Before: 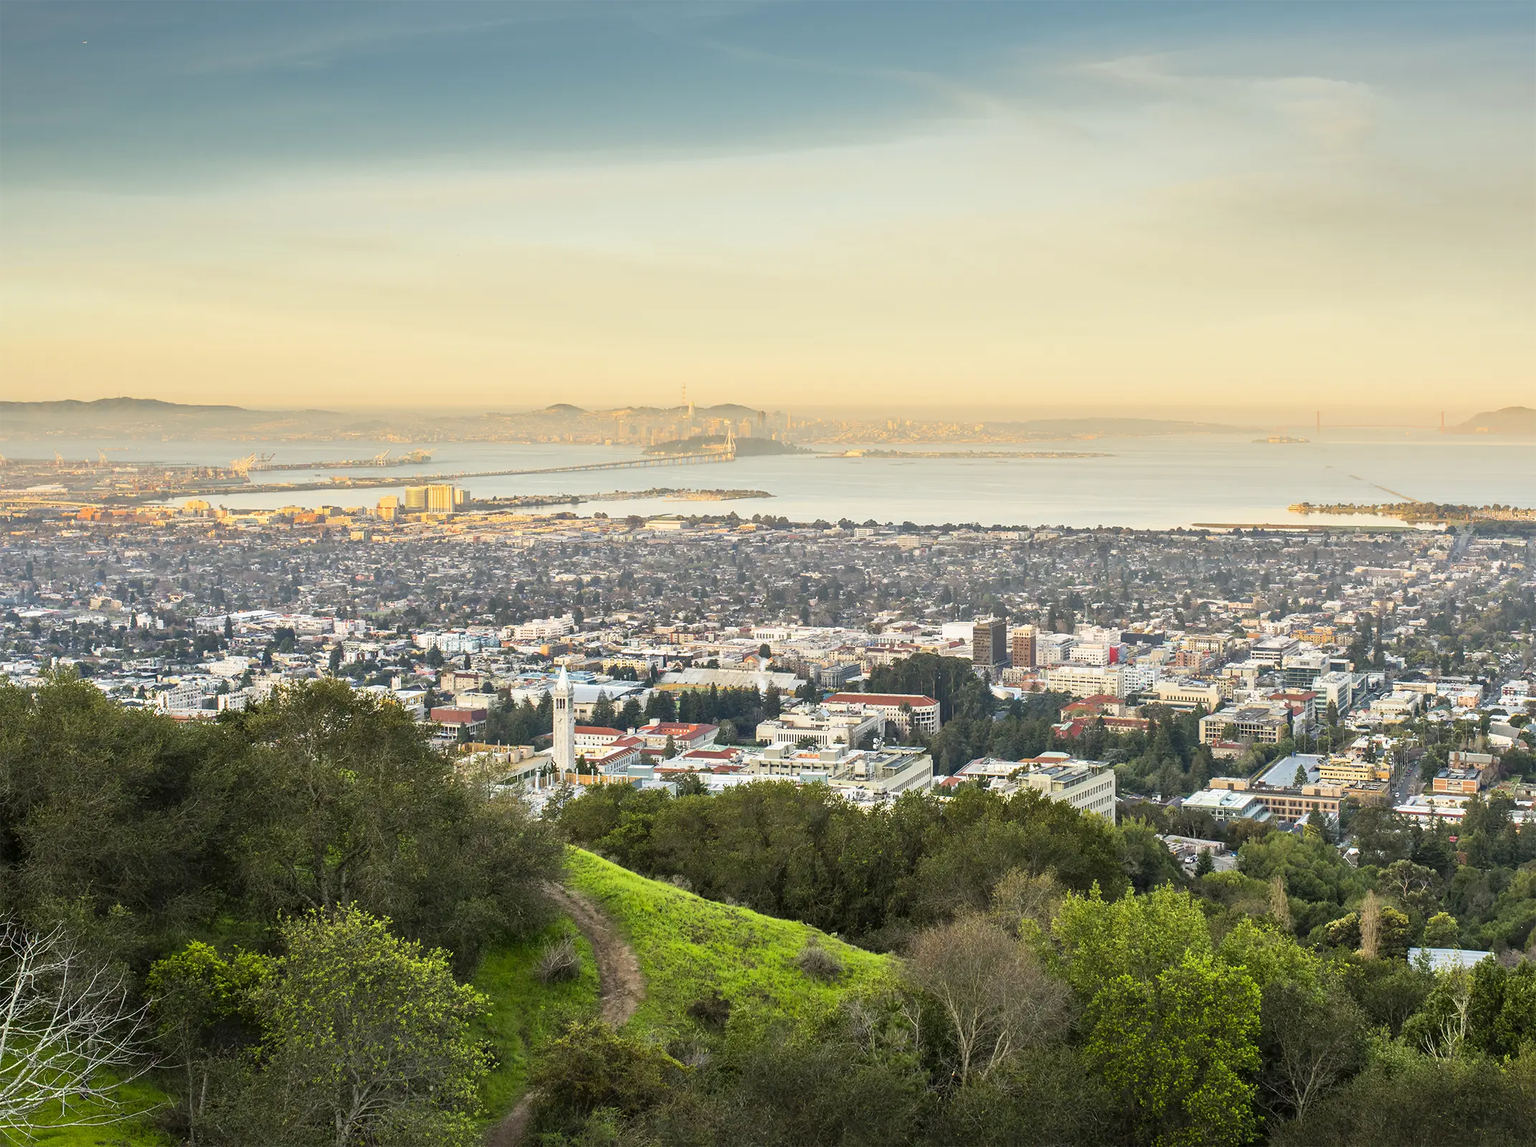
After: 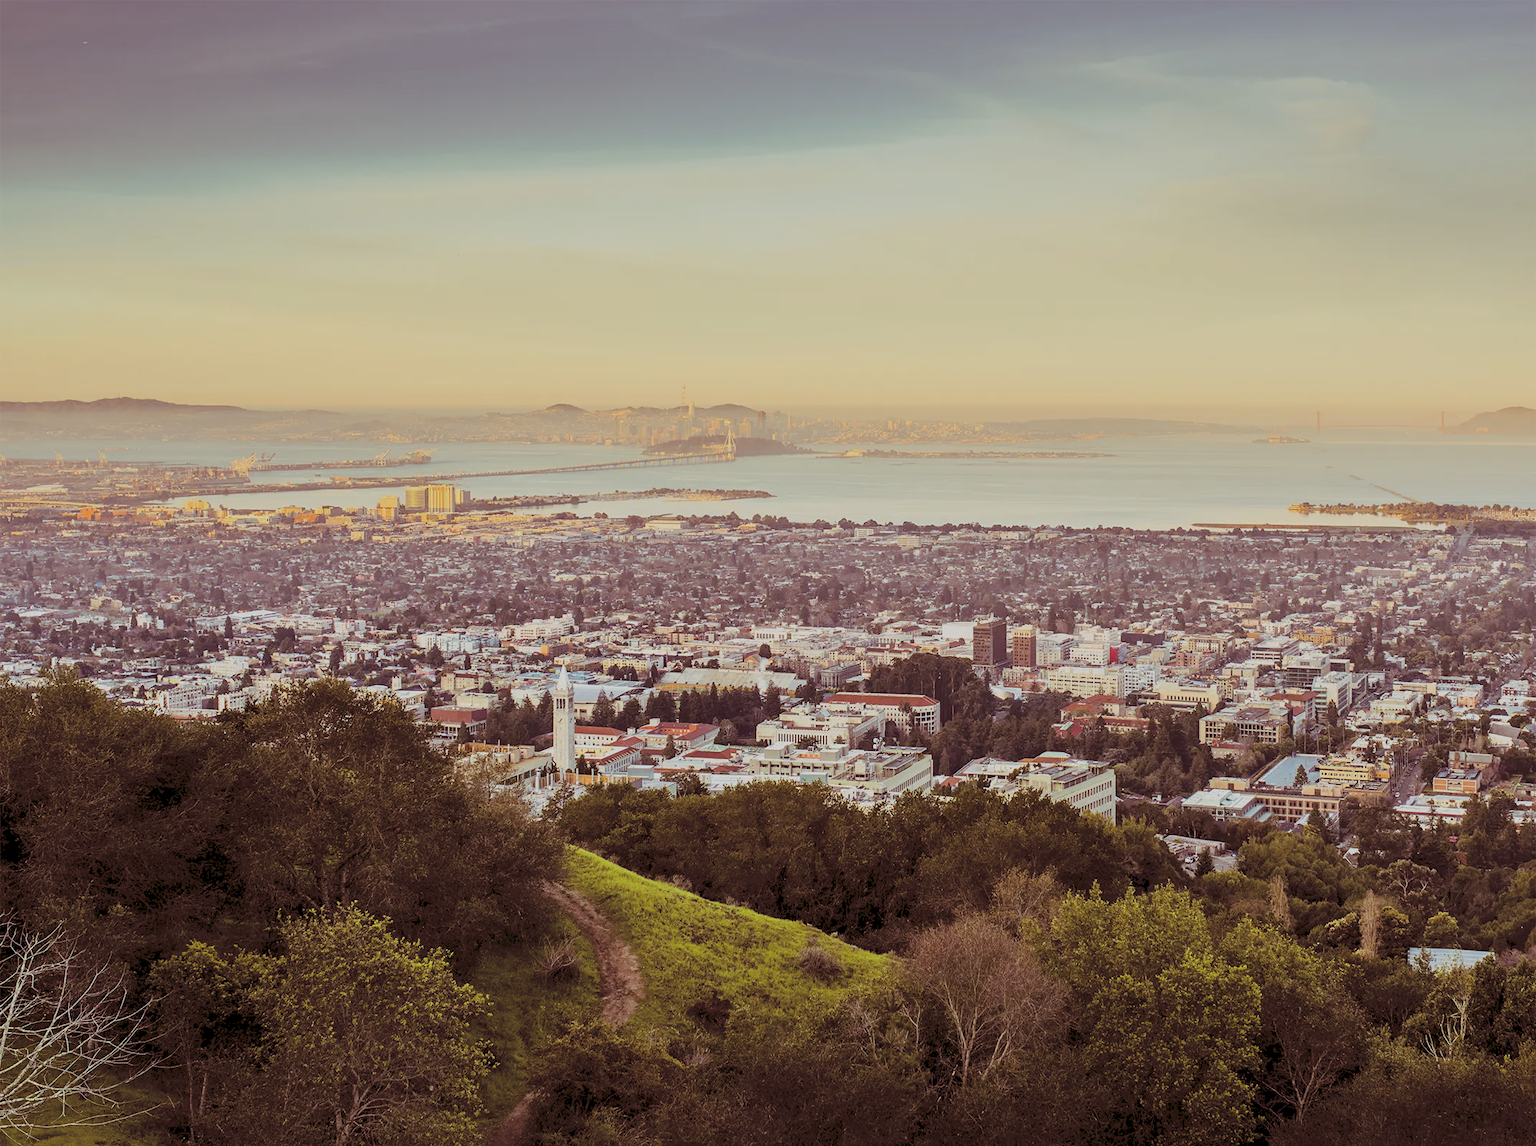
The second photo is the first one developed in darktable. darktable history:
tone curve: curves: ch0 [(0, 0) (0.003, 0.132) (0.011, 0.13) (0.025, 0.134) (0.044, 0.138) (0.069, 0.154) (0.1, 0.17) (0.136, 0.198) (0.177, 0.25) (0.224, 0.308) (0.277, 0.371) (0.335, 0.432) (0.399, 0.491) (0.468, 0.55) (0.543, 0.612) (0.623, 0.679) (0.709, 0.766) (0.801, 0.842) (0.898, 0.912) (1, 1)], preserve colors none
exposure: exposure -1 EV, compensate highlight preservation false
split-toning: on, module defaults
color balance rgb: global offset › luminance -0.51%, perceptual saturation grading › global saturation 27.53%, perceptual saturation grading › highlights -25%, perceptual saturation grading › shadows 25%, perceptual brilliance grading › highlights 6.62%, perceptual brilliance grading › mid-tones 17.07%, perceptual brilliance grading › shadows -5.23%
